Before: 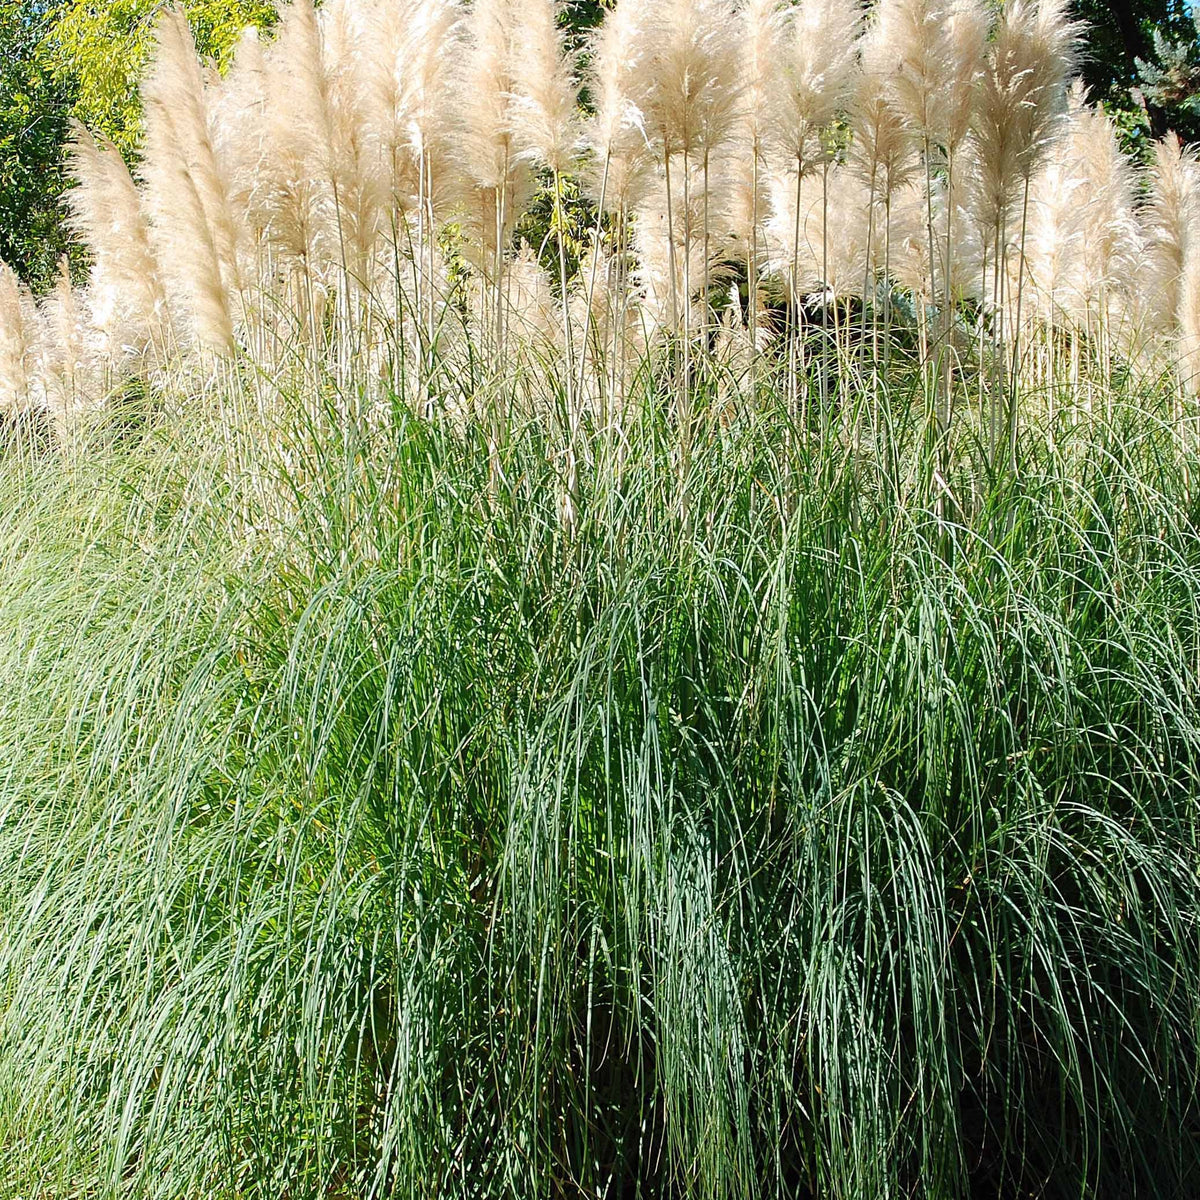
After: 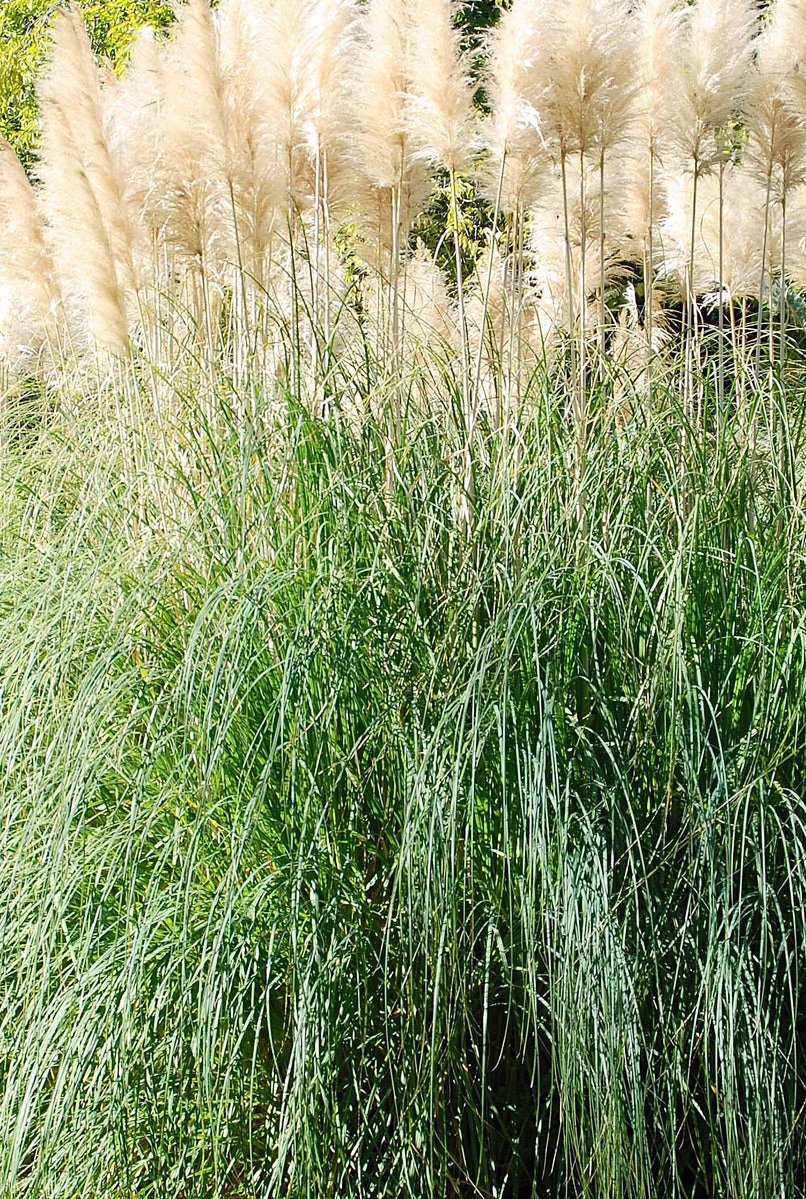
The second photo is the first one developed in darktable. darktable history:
contrast brightness saturation: contrast 0.148, brightness 0.045
crop and rotate: left 8.73%, right 24.07%
